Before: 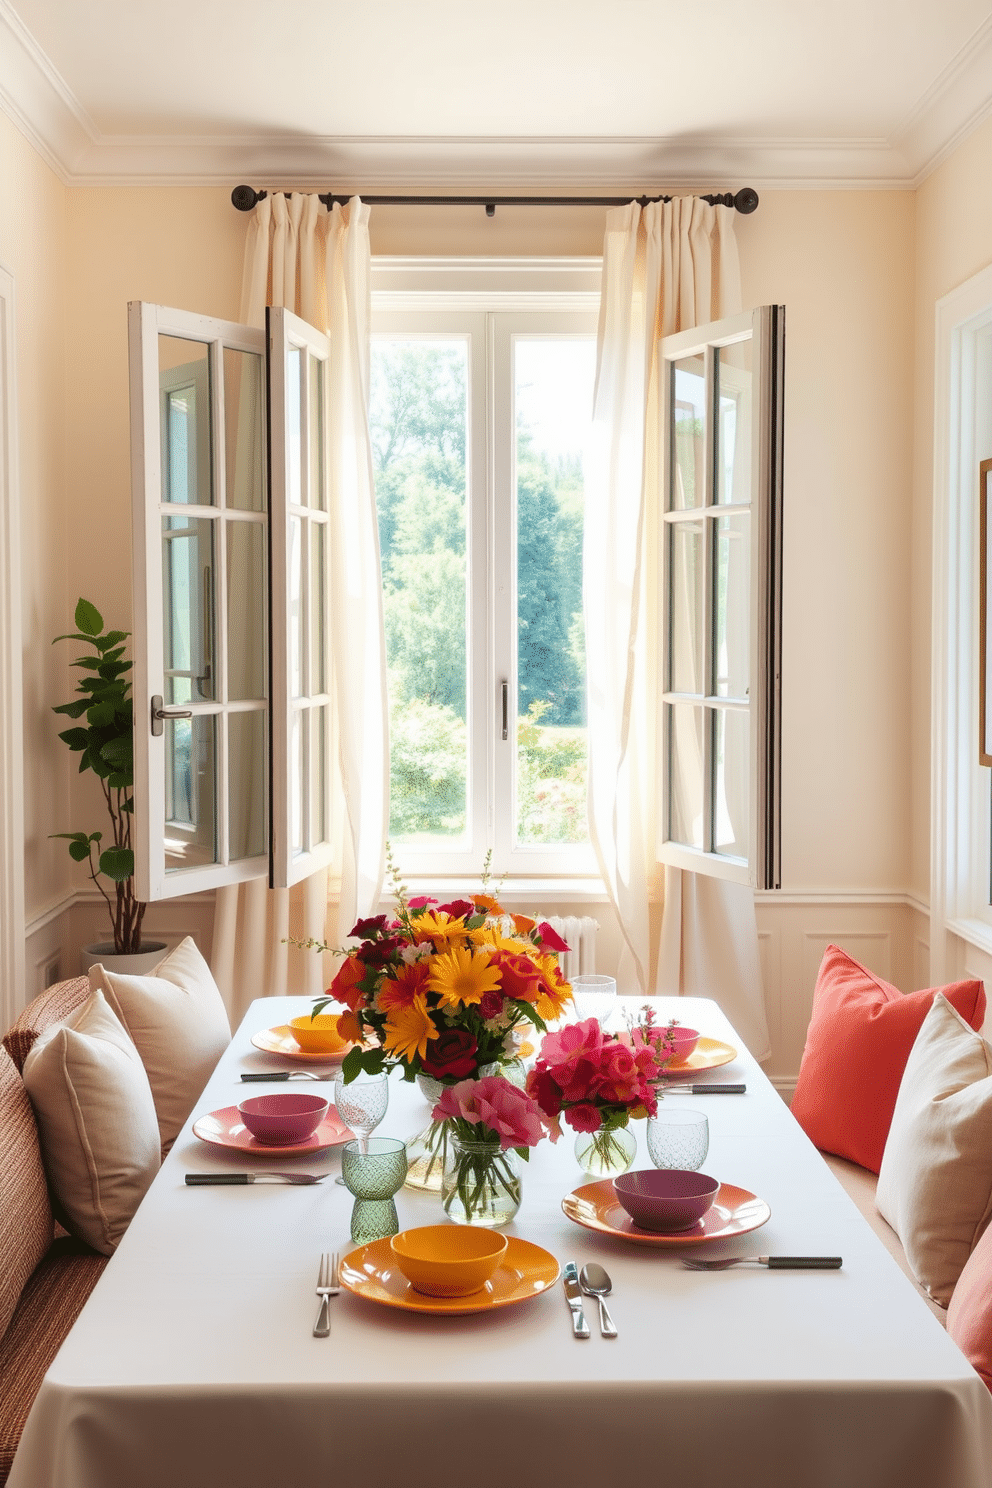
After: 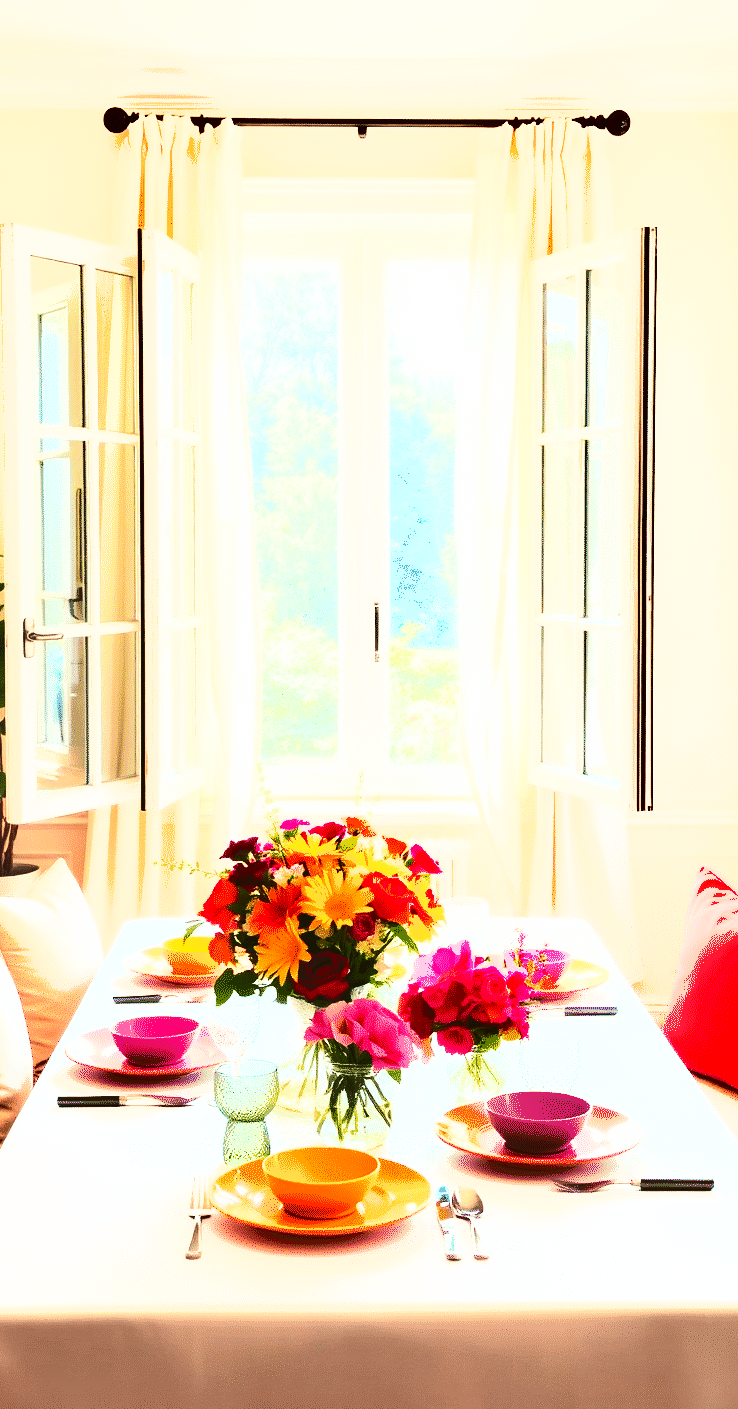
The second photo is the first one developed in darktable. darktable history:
shadows and highlights: low approximation 0.01, soften with gaussian
tone equalizer: -8 EV -0.729 EV, -7 EV -0.74 EV, -6 EV -0.605 EV, -5 EV -0.42 EV, -3 EV 0.397 EV, -2 EV 0.6 EV, -1 EV 0.674 EV, +0 EV 0.776 EV, edges refinement/feathering 500, mask exposure compensation -1.57 EV, preserve details no
exposure: black level correction 0, exposure 1.2 EV, compensate highlight preservation false
crop and rotate: left 12.973%, top 5.253%, right 12.571%
contrast brightness saturation: contrast 0.236, brightness 0.256, saturation 0.394
